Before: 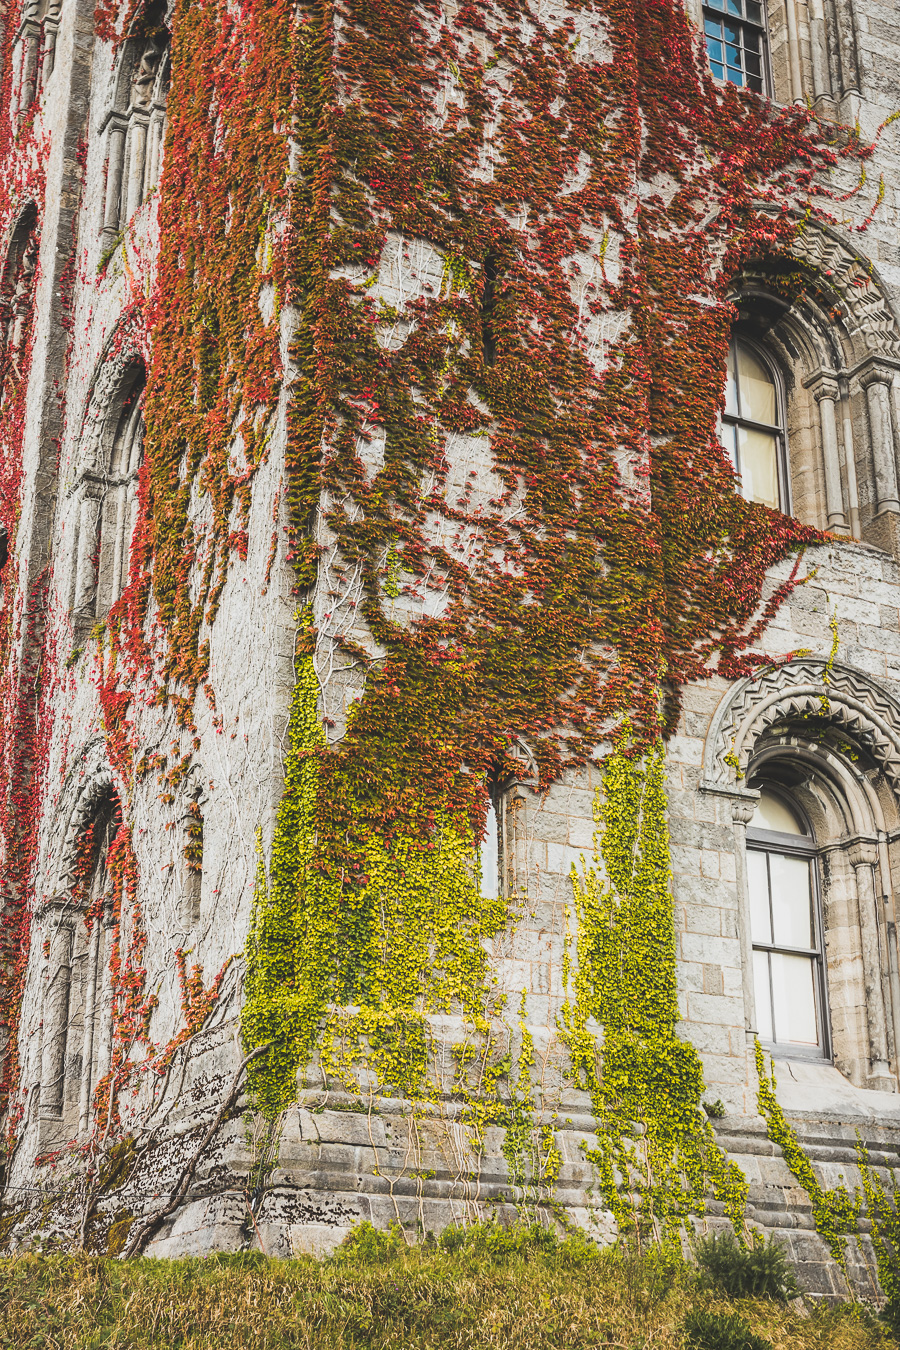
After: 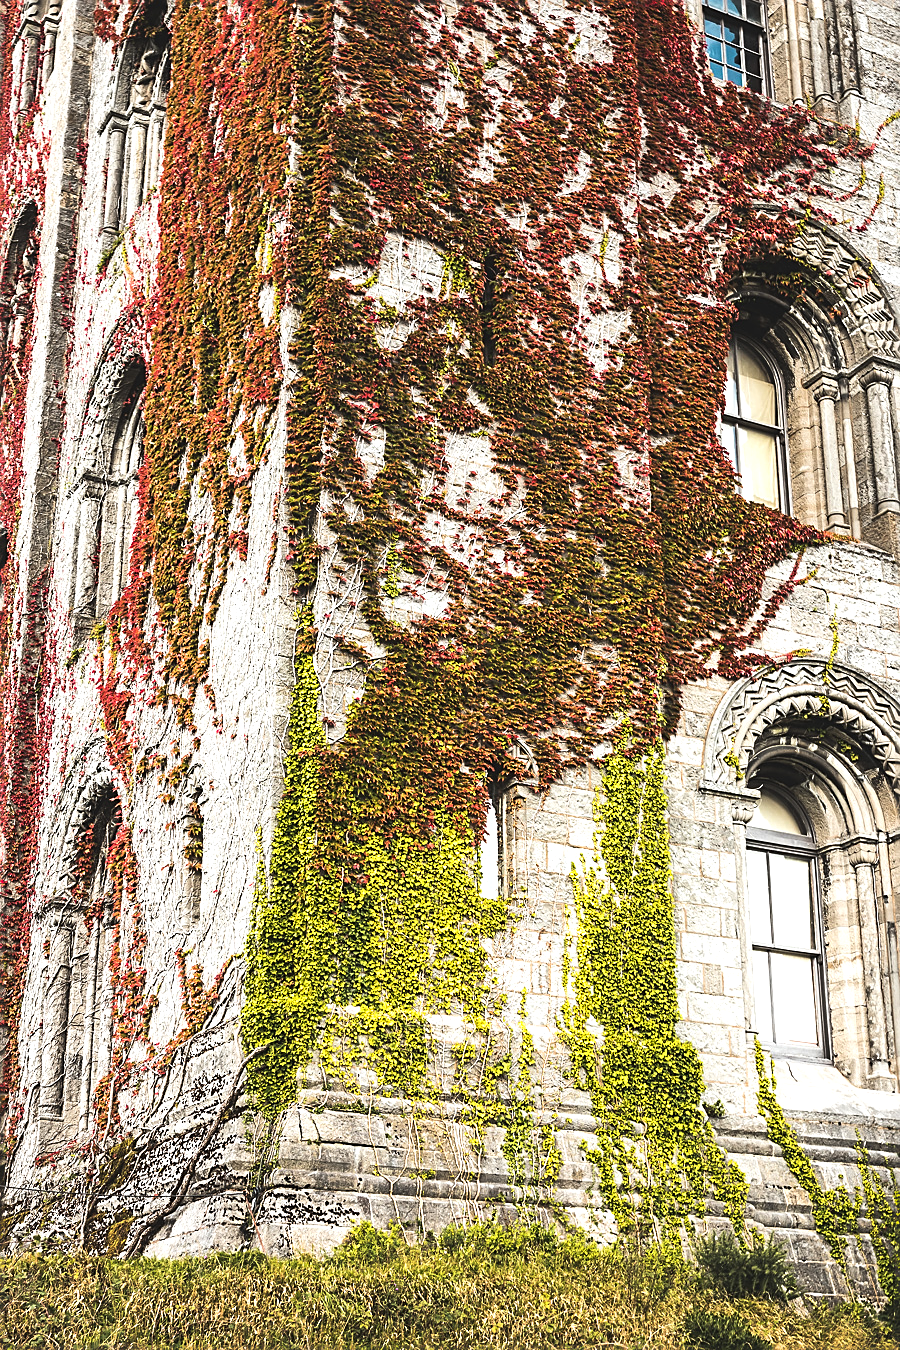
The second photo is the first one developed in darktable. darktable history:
tone equalizer: -8 EV -0.765 EV, -7 EV -0.685 EV, -6 EV -0.618 EV, -5 EV -0.365 EV, -3 EV 0.376 EV, -2 EV 0.6 EV, -1 EV 0.693 EV, +0 EV 0.755 EV, edges refinement/feathering 500, mask exposure compensation -1.57 EV, preserve details no
sharpen: on, module defaults
